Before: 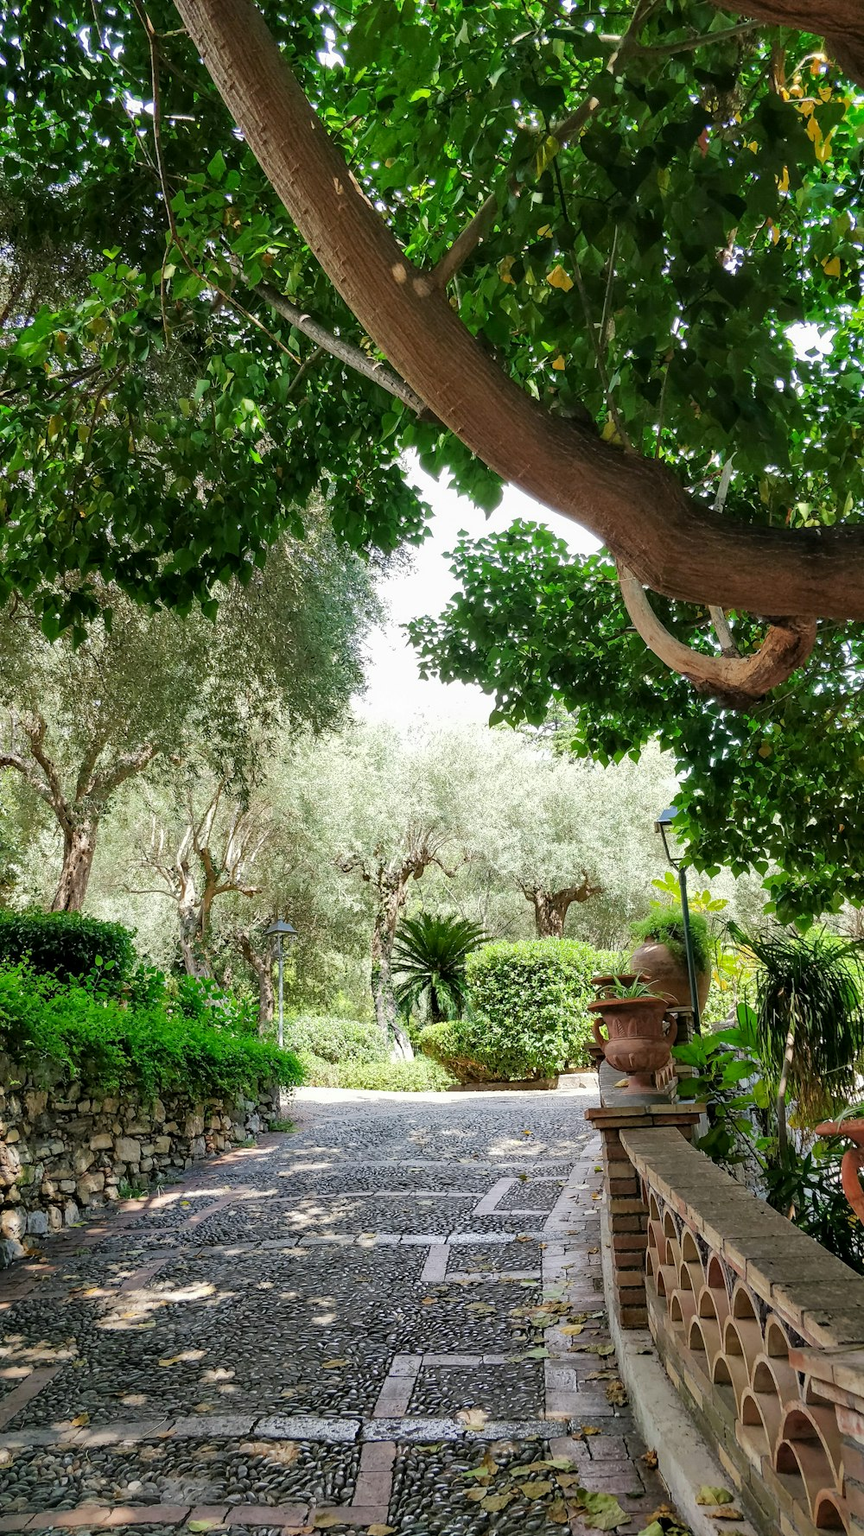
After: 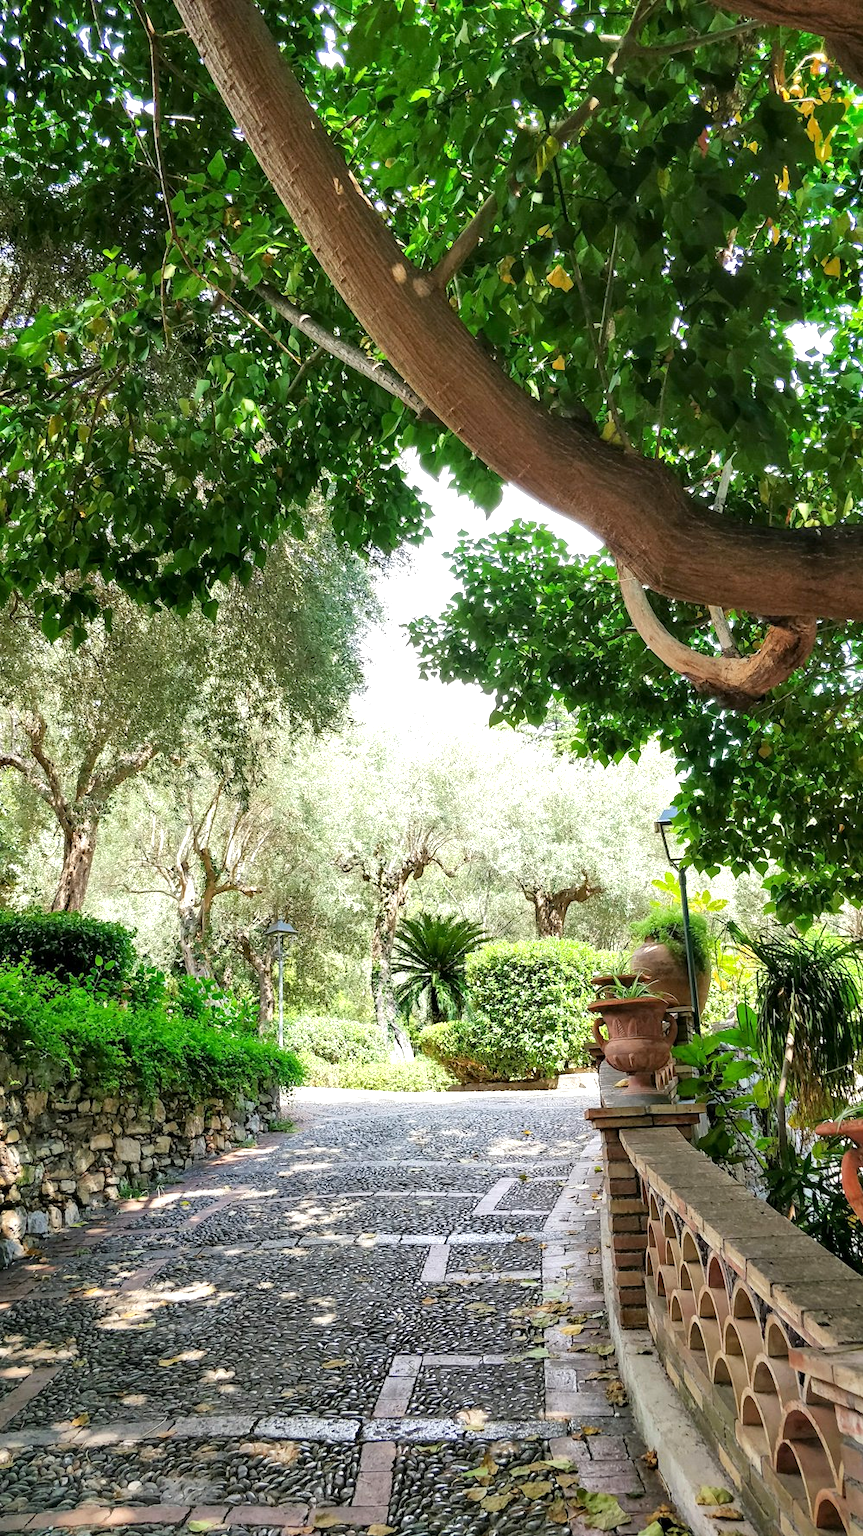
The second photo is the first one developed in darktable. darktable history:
exposure: exposure 0.555 EV, compensate exposure bias true, compensate highlight preservation false
